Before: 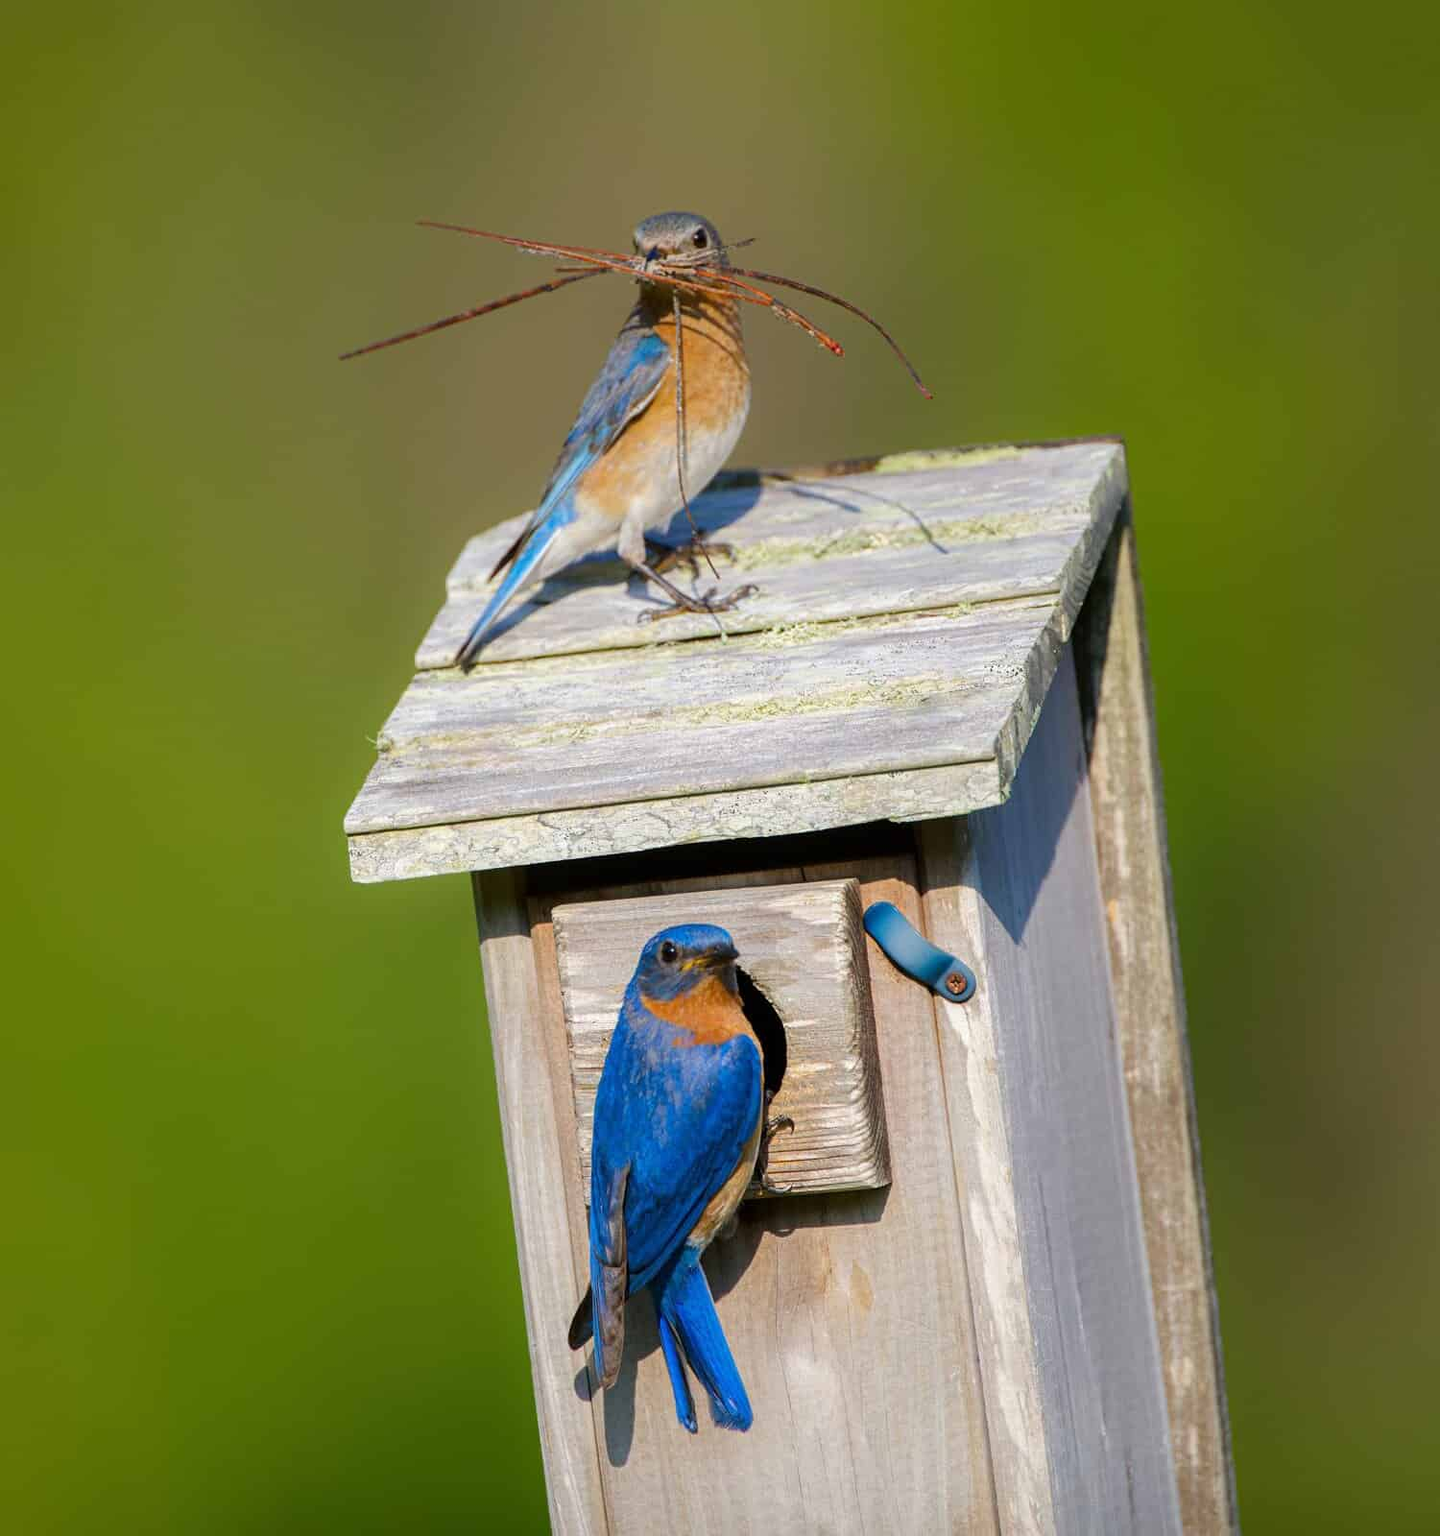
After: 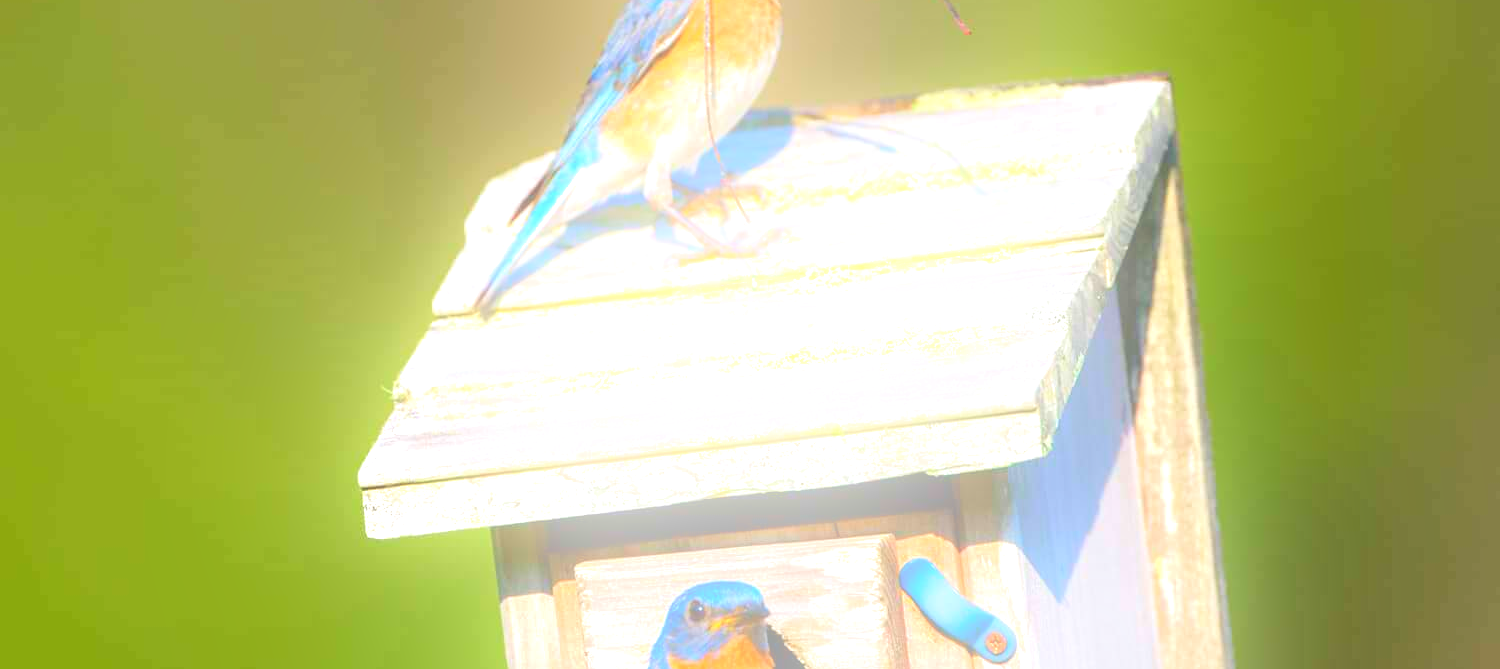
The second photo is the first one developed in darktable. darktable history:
crop and rotate: top 23.84%, bottom 34.294%
exposure: black level correction 0, exposure 1 EV, compensate highlight preservation false
bloom: on, module defaults
velvia: strength 15%
